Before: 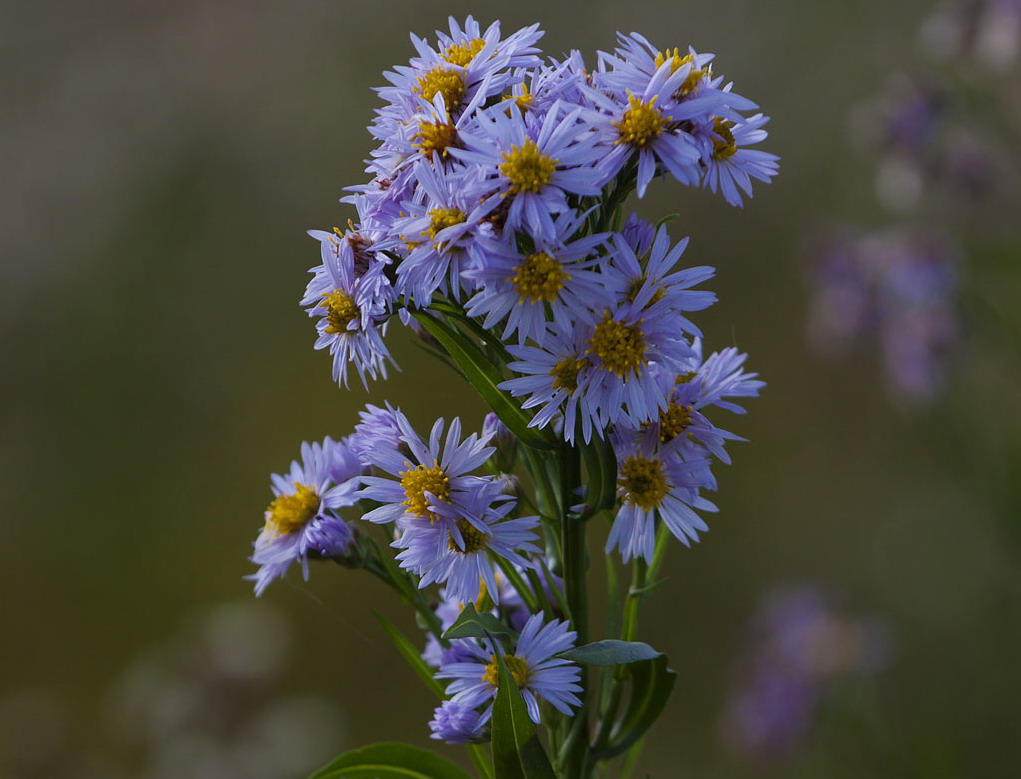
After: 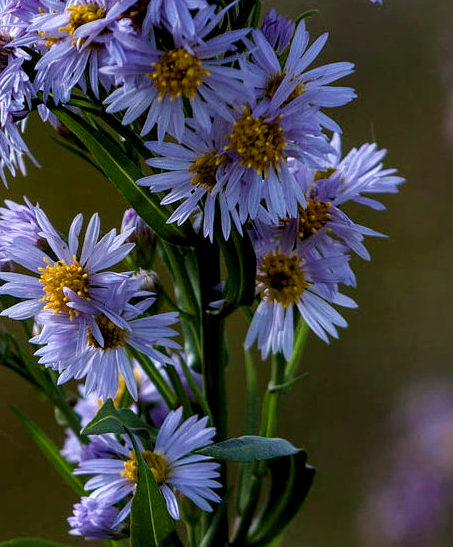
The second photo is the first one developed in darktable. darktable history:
crop: left 35.432%, top 26.233%, right 20.145%, bottom 3.432%
local contrast: highlights 65%, shadows 54%, detail 169%, midtone range 0.514
